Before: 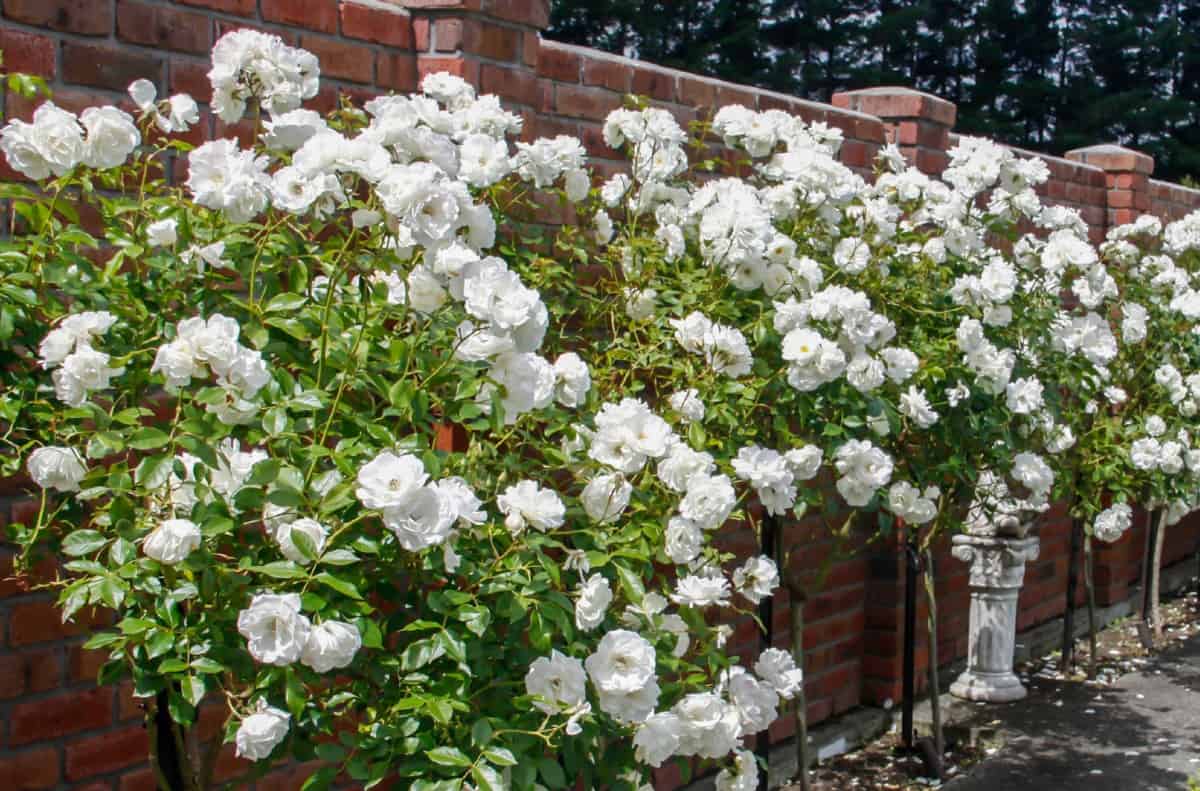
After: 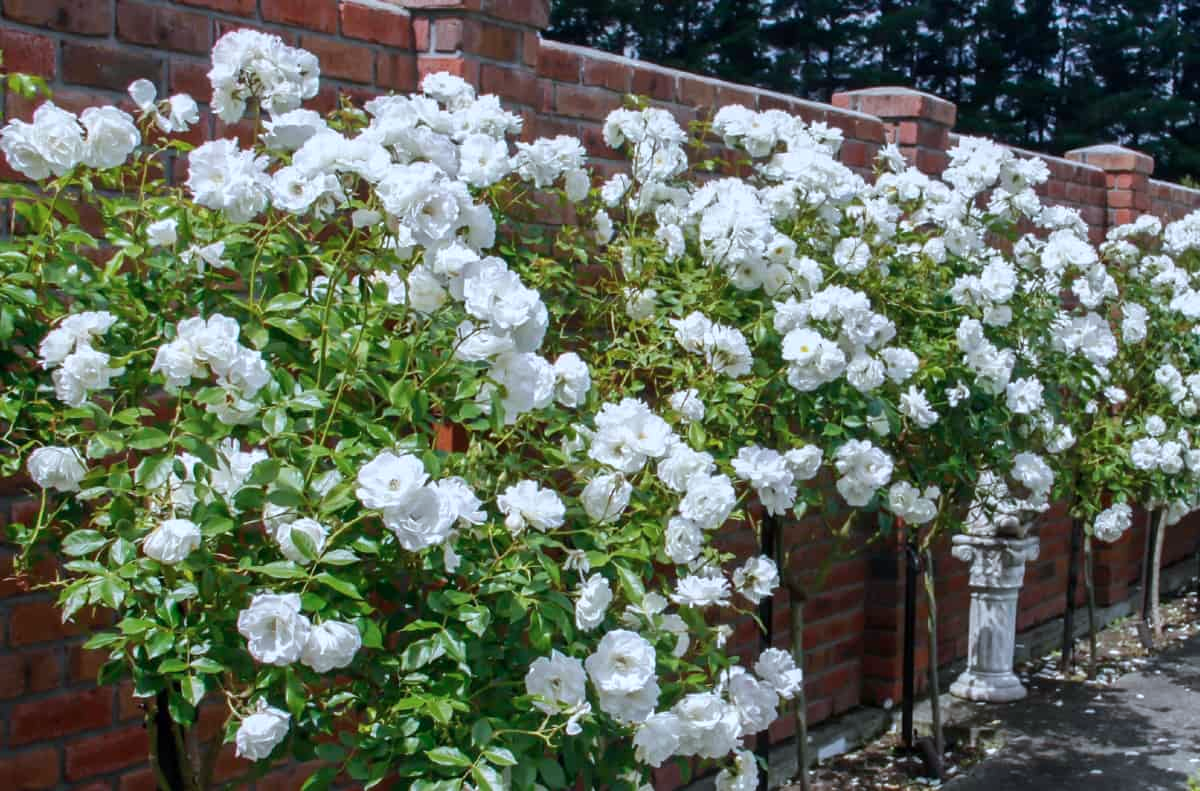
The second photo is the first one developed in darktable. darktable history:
color calibration: gray › normalize channels true, x 0.37, y 0.382, temperature 4303.3 K, gamut compression 0.008
